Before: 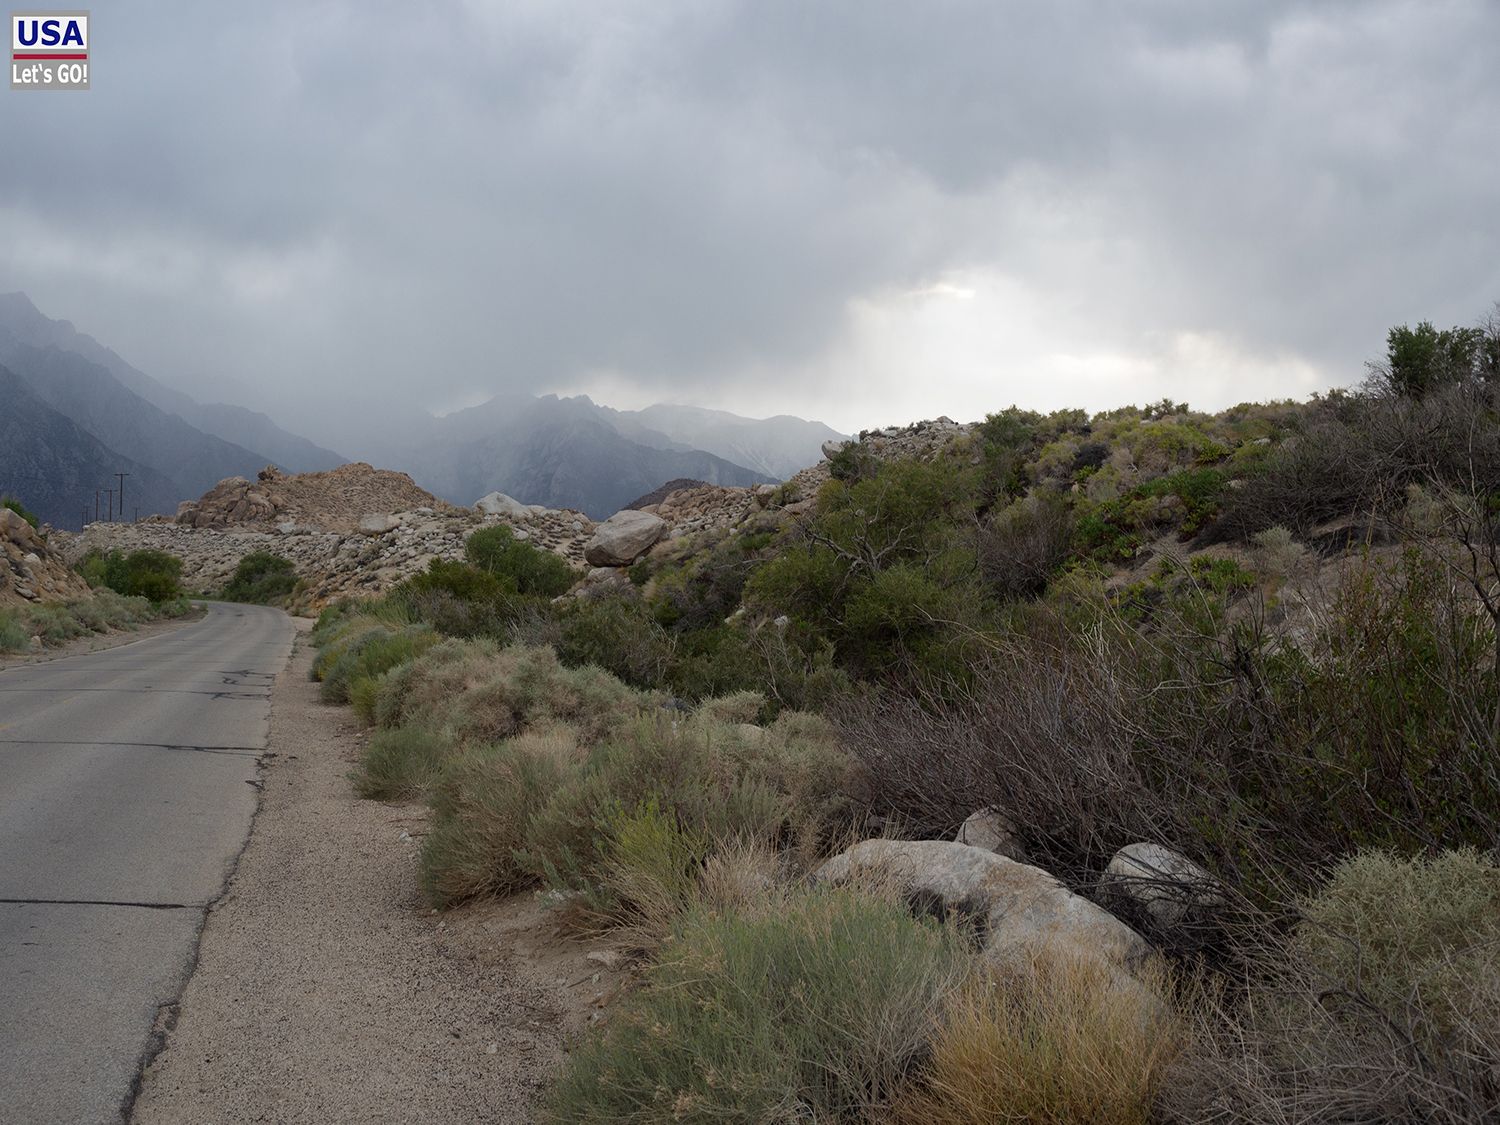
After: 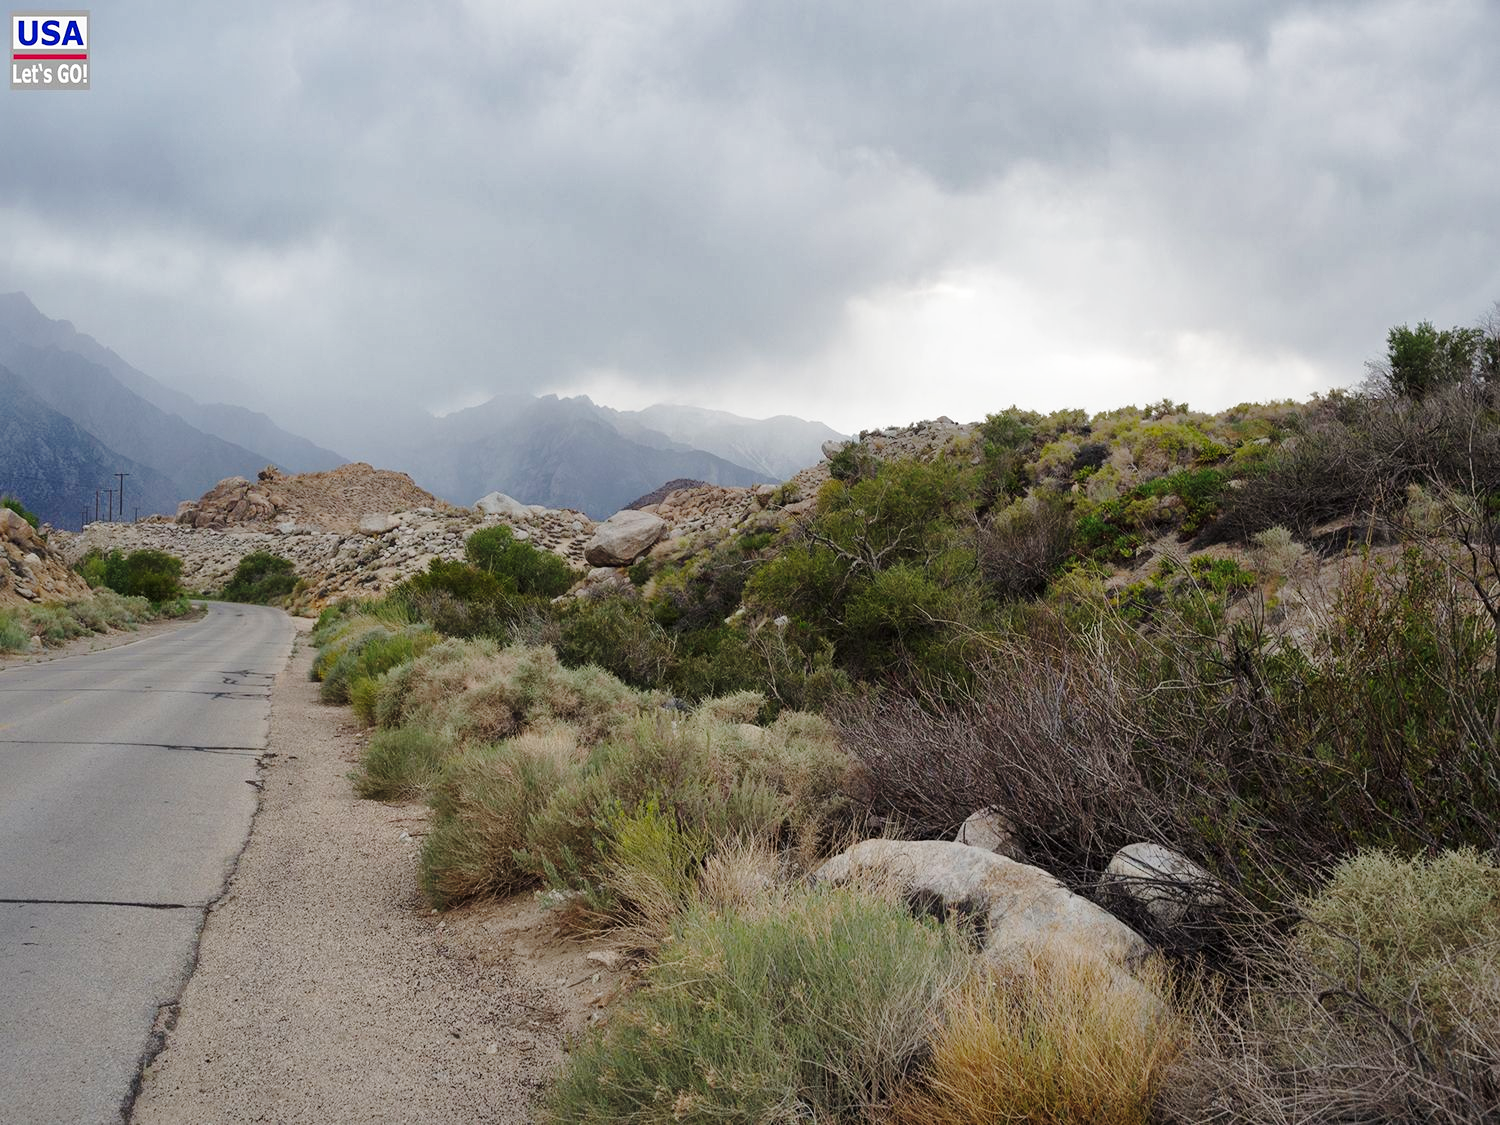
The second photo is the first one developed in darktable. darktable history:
tone equalizer: on, module defaults
base curve: curves: ch0 [(0, 0) (0.028, 0.03) (0.121, 0.232) (0.46, 0.748) (0.859, 0.968) (1, 1)], preserve colors none
shadows and highlights: shadows 39.84, highlights -59.9
